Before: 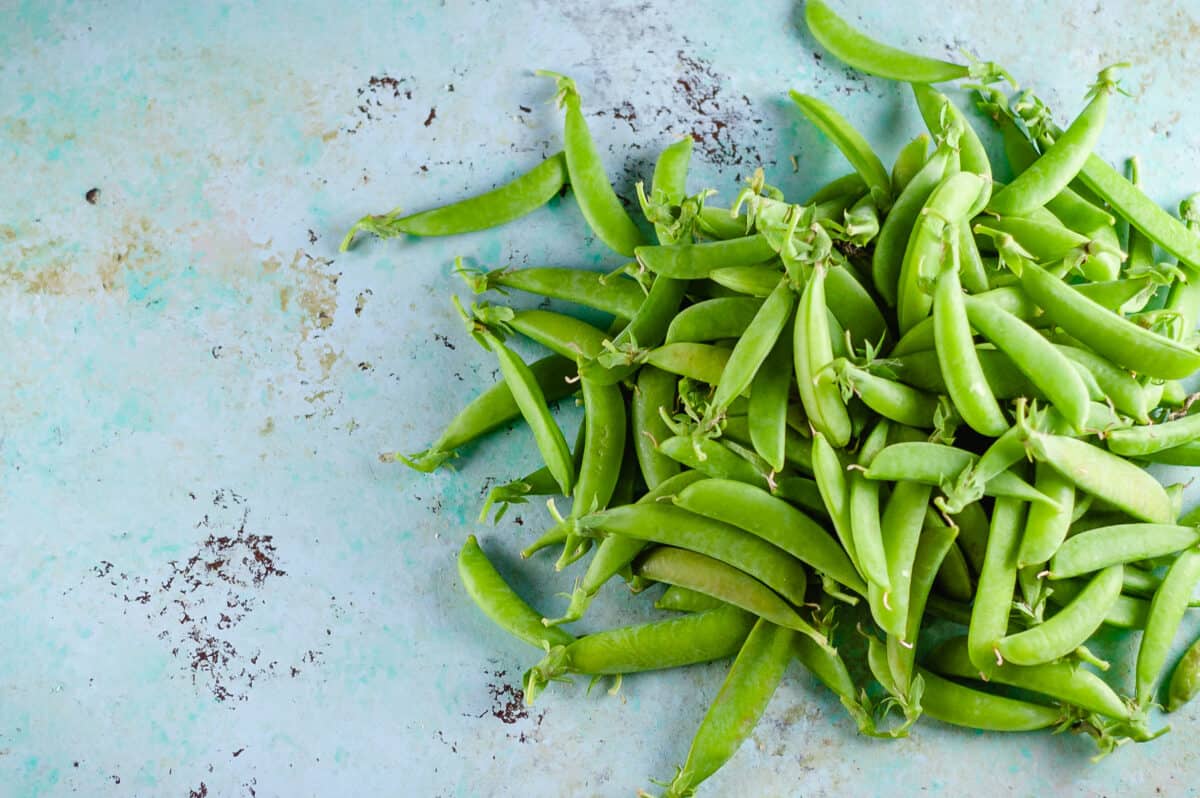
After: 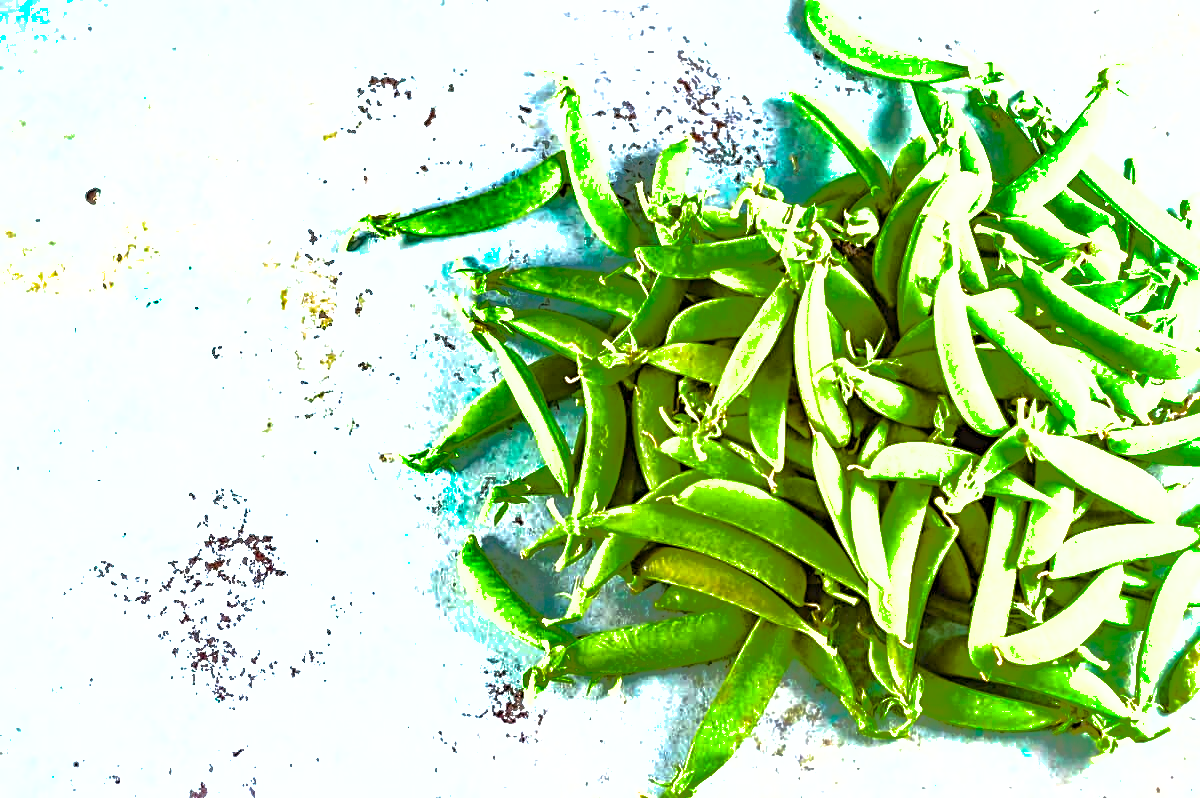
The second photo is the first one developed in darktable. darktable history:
exposure: black level correction 0, exposure 1.184 EV, compensate highlight preservation false
color balance rgb: shadows lift › chroma 9.839%, shadows lift › hue 46.32°, power › hue 313.2°, highlights gain › luminance 7.114%, highlights gain › chroma 0.939%, highlights gain › hue 47.6°, perceptual saturation grading › global saturation 30.754%, global vibrance -23.851%
shadows and highlights: shadows 24.82, highlights -71.09
sharpen: radius 3.965
